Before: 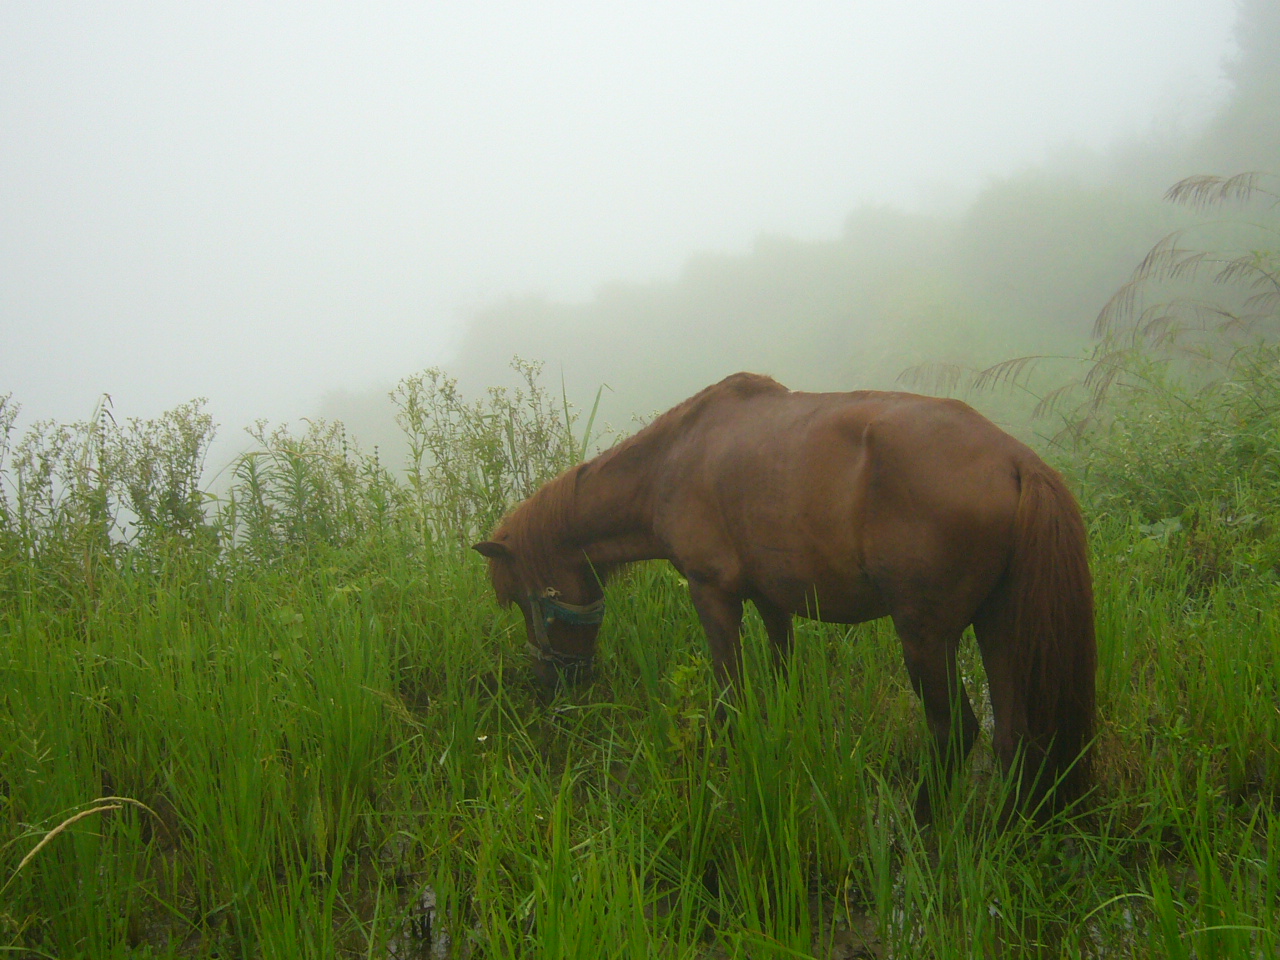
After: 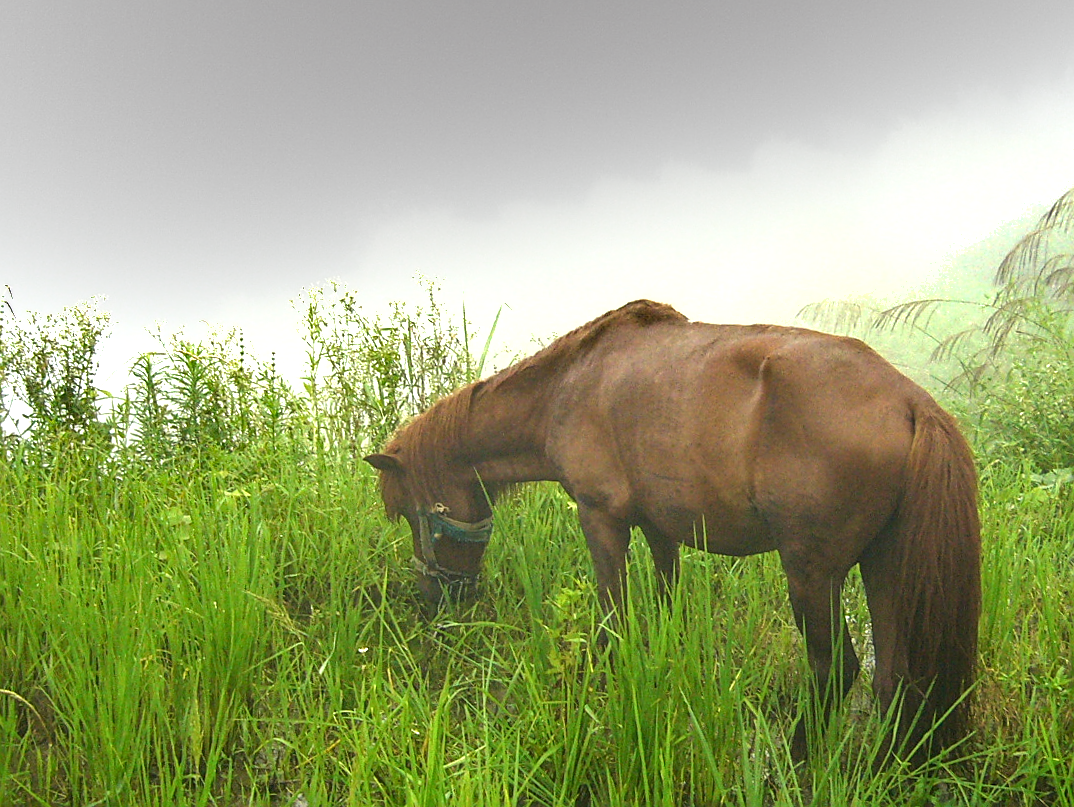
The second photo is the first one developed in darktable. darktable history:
sharpen: amount 0.594
shadows and highlights: shadows 5.29, soften with gaussian
crop and rotate: angle -3.21°, left 5.172%, top 5.186%, right 4.761%, bottom 4.579%
exposure: black level correction 0, exposure 1.469 EV, compensate highlight preservation false
local contrast: detail 130%
